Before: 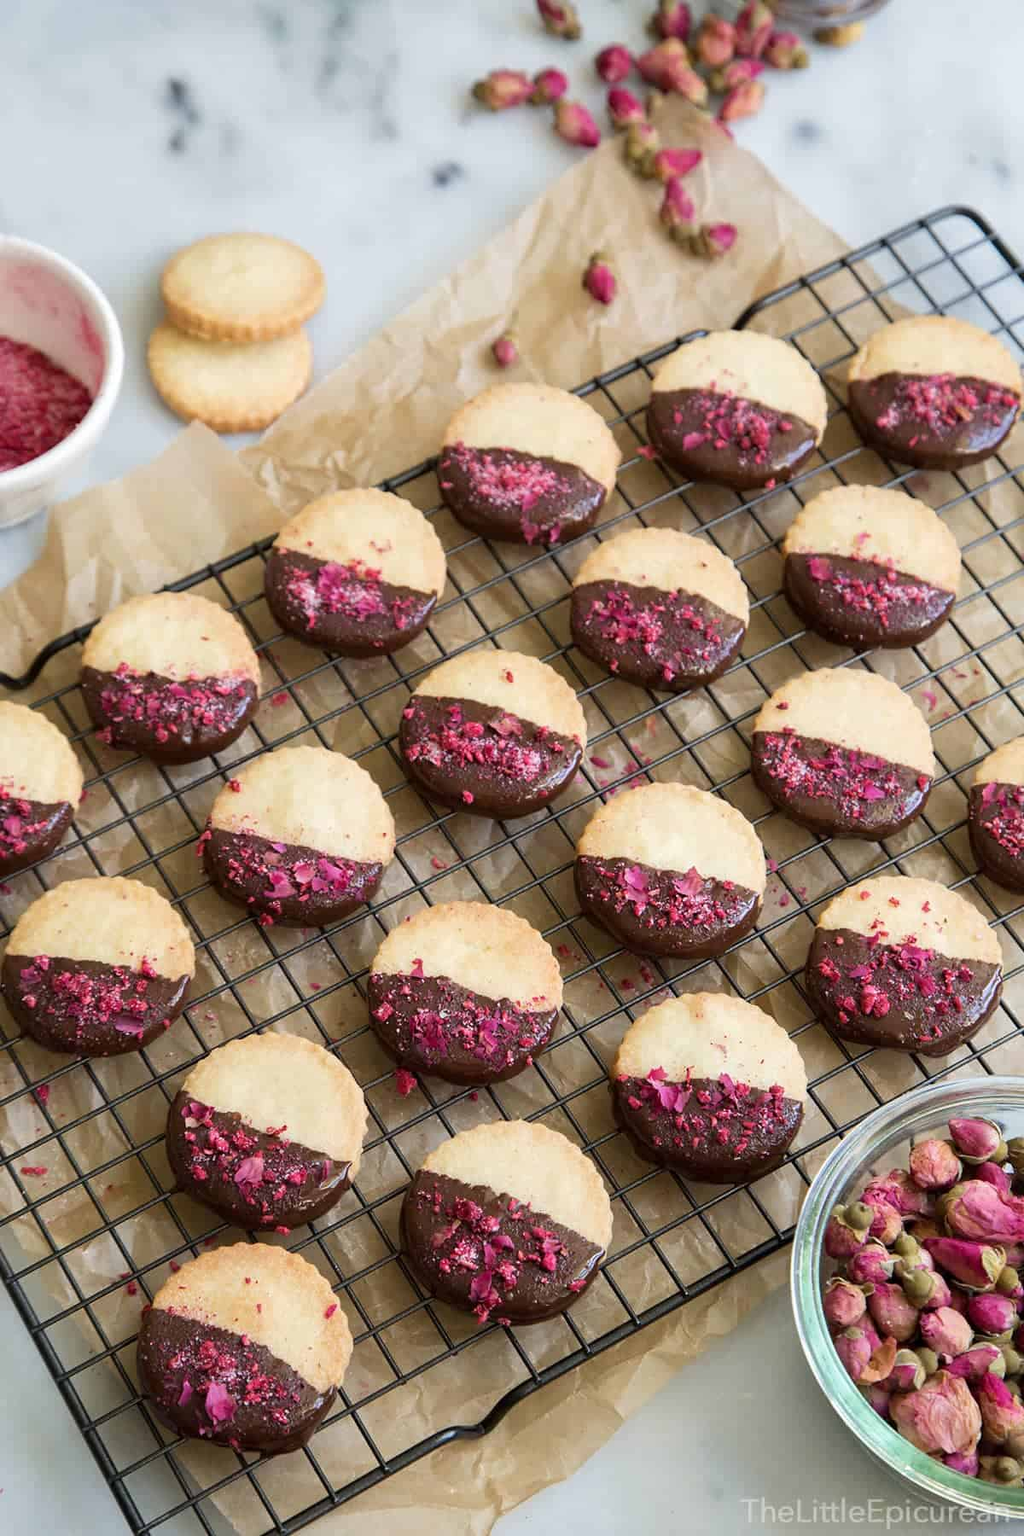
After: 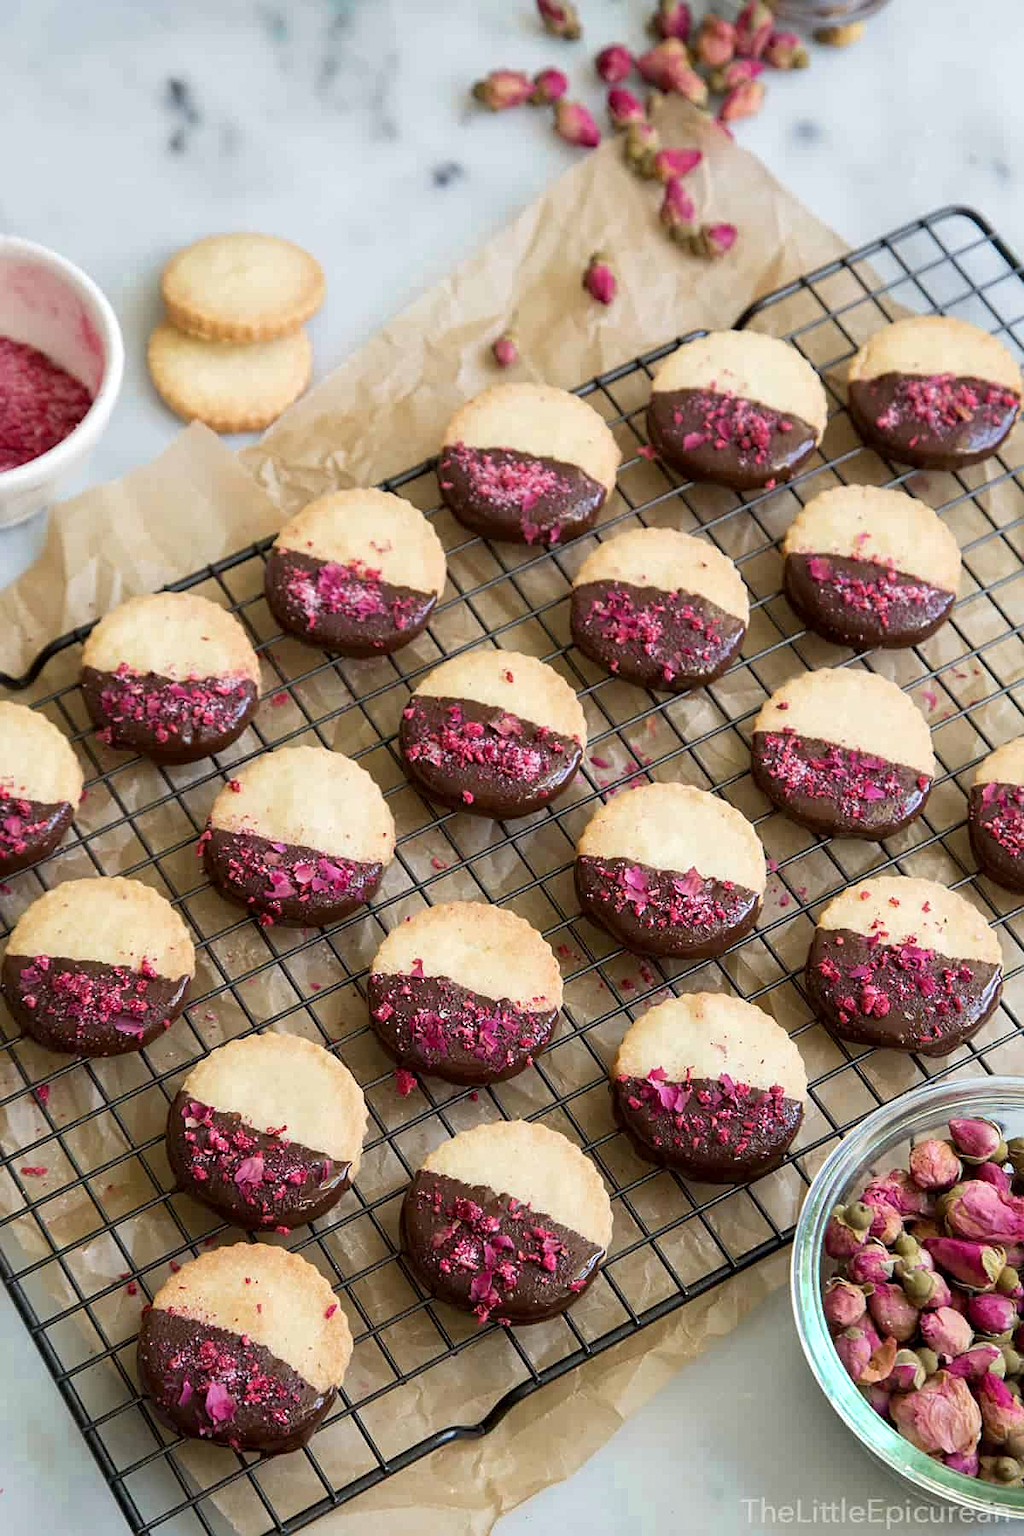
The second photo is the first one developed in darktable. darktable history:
tone equalizer: on, module defaults
exposure: black level correction 0.002, compensate highlight preservation false
color zones: curves: ch0 [(0.25, 0.5) (0.423, 0.5) (0.443, 0.5) (0.521, 0.756) (0.568, 0.5) (0.576, 0.5) (0.75, 0.5)]; ch1 [(0.25, 0.5) (0.423, 0.5) (0.443, 0.5) (0.539, 0.873) (0.624, 0.565) (0.631, 0.5) (0.75, 0.5)]
sharpen: radius 1.272, amount 0.305, threshold 0
